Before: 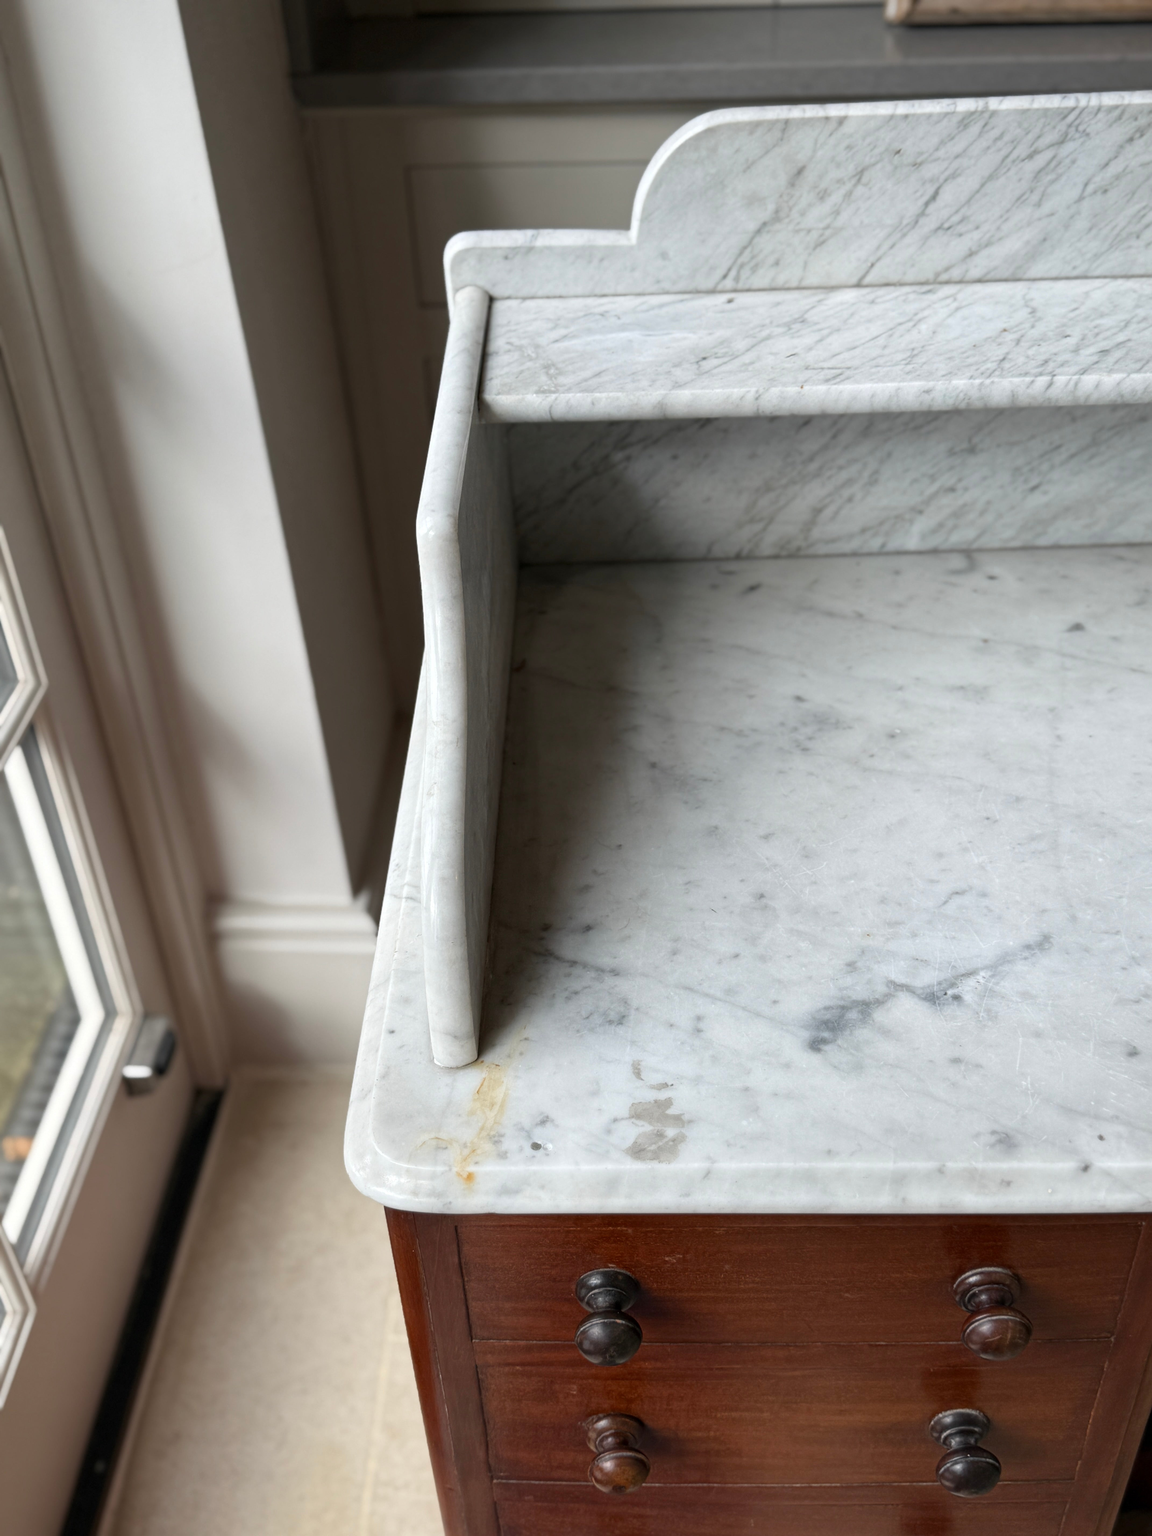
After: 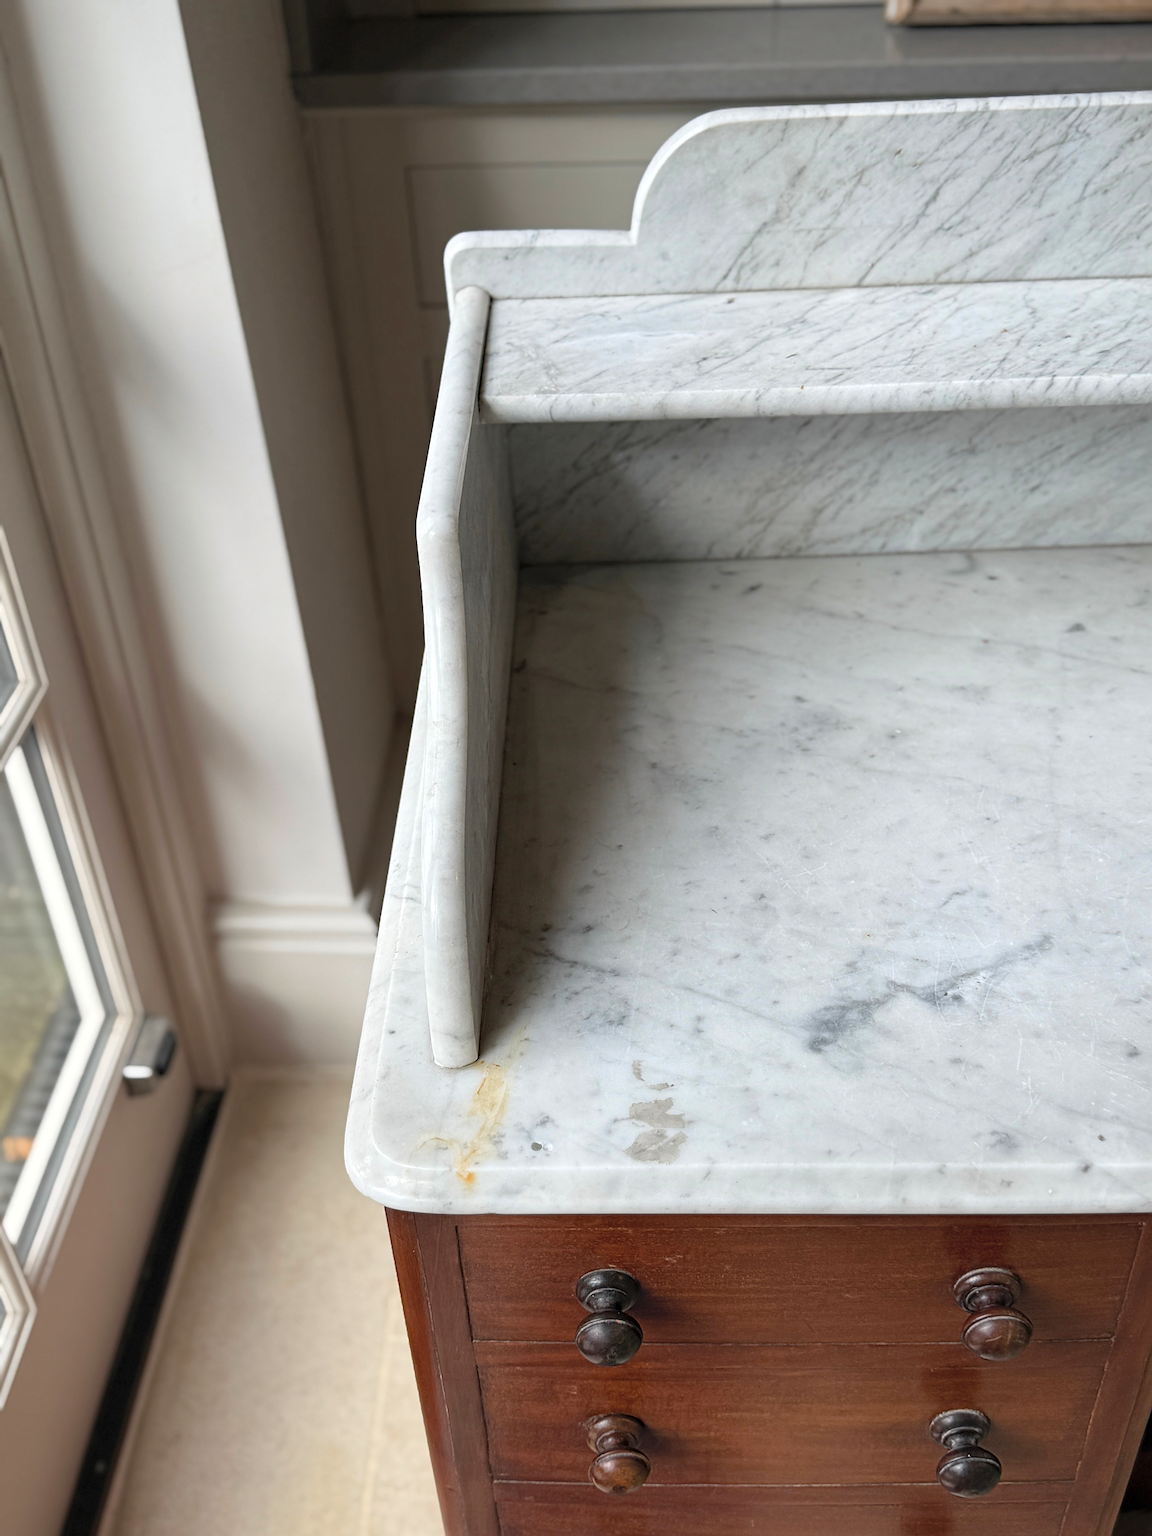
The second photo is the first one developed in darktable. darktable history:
haze removal: compatibility mode true, adaptive false
sharpen: radius 4
contrast brightness saturation: brightness 0.13
